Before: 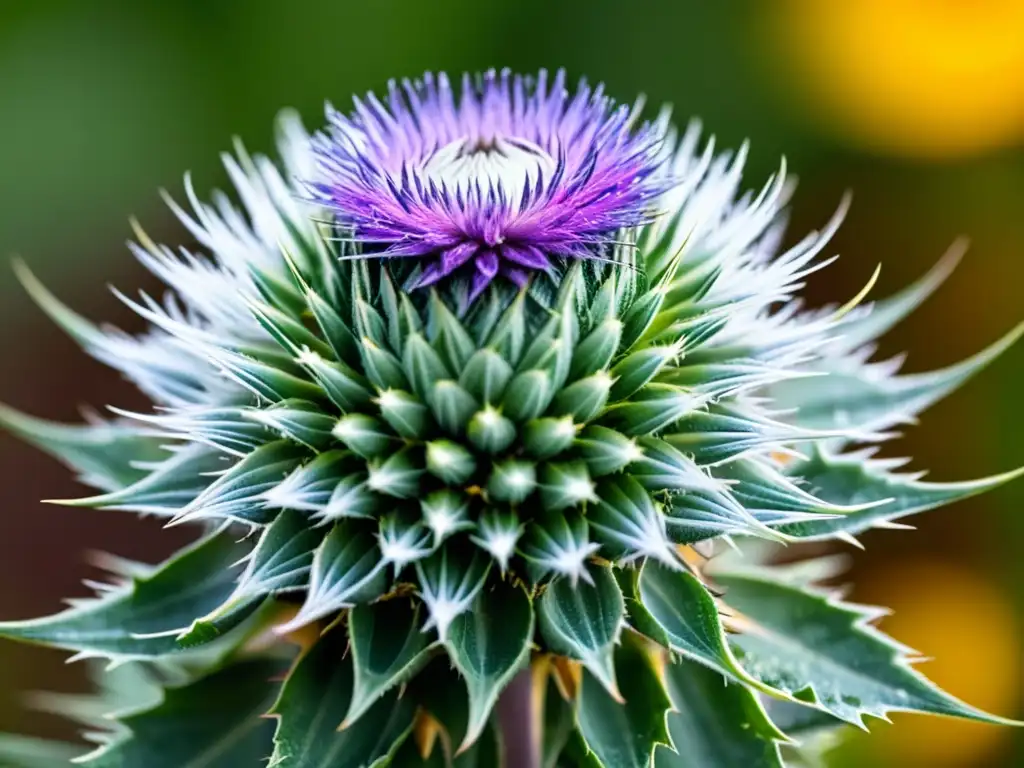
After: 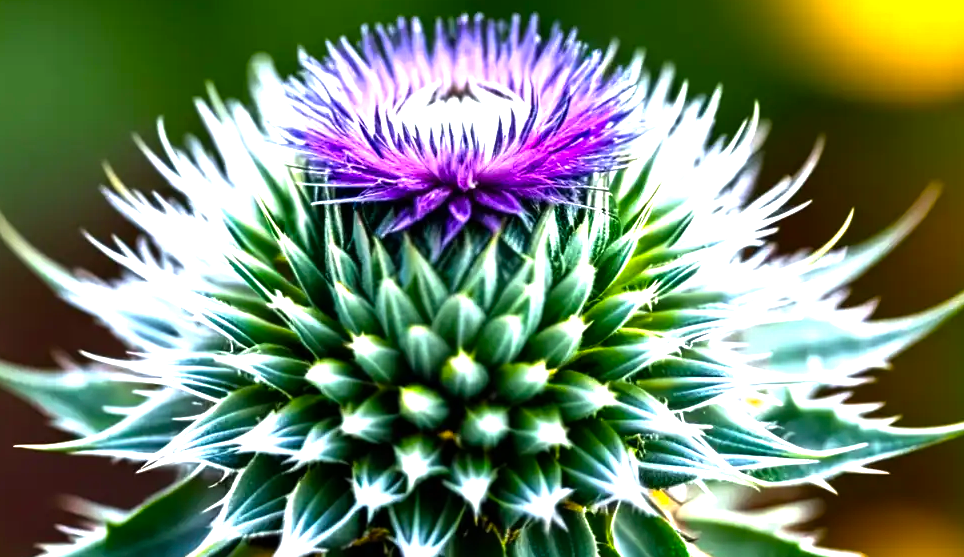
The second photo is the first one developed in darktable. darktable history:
crop: left 2.718%, top 7.271%, right 3.077%, bottom 20.179%
levels: levels [0, 0.43, 0.859]
exposure: exposure -1.899 EV, compensate exposure bias true, compensate highlight preservation false
color balance rgb: perceptual saturation grading › global saturation 7.83%, perceptual saturation grading › shadows 5.034%, perceptual brilliance grading › global brilliance 34.29%, perceptual brilliance grading › highlights 49.869%, perceptual brilliance grading › mid-tones 59.416%, perceptual brilliance grading › shadows 34.222%
